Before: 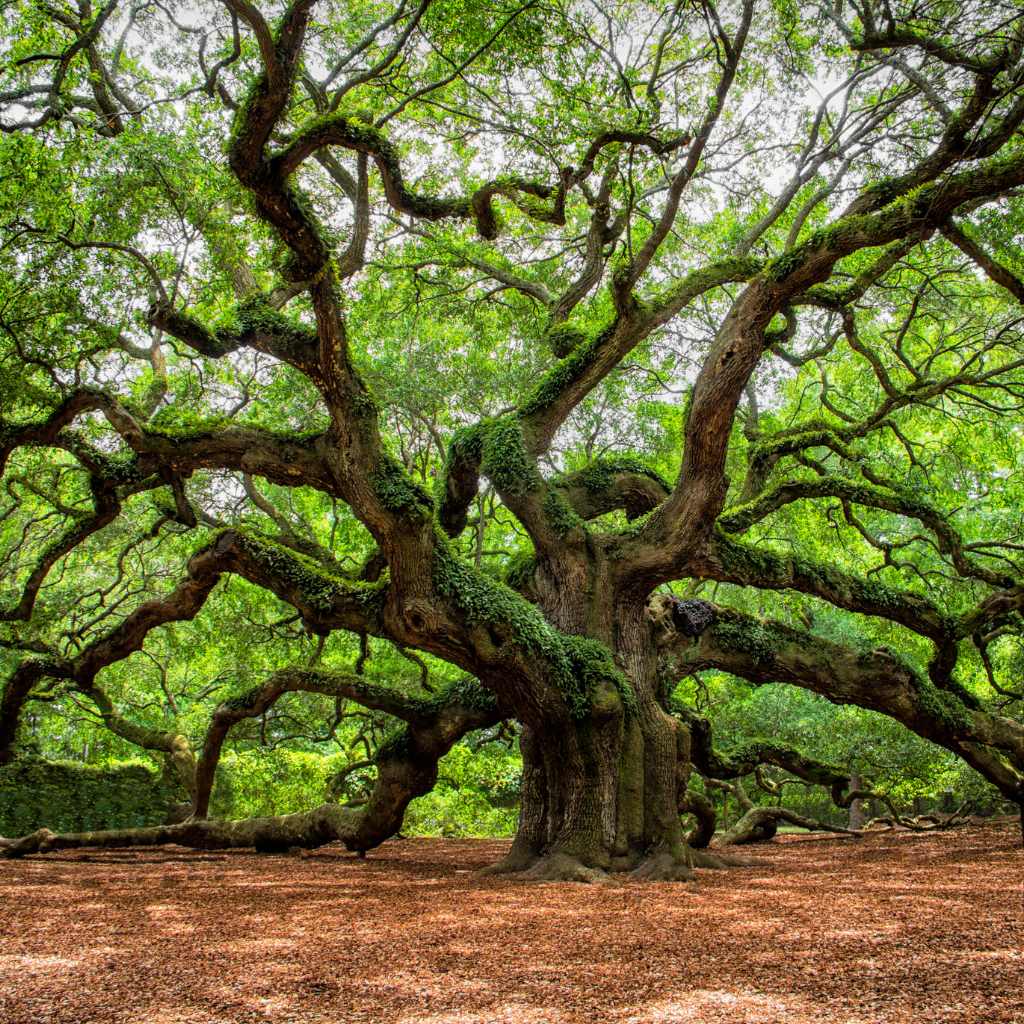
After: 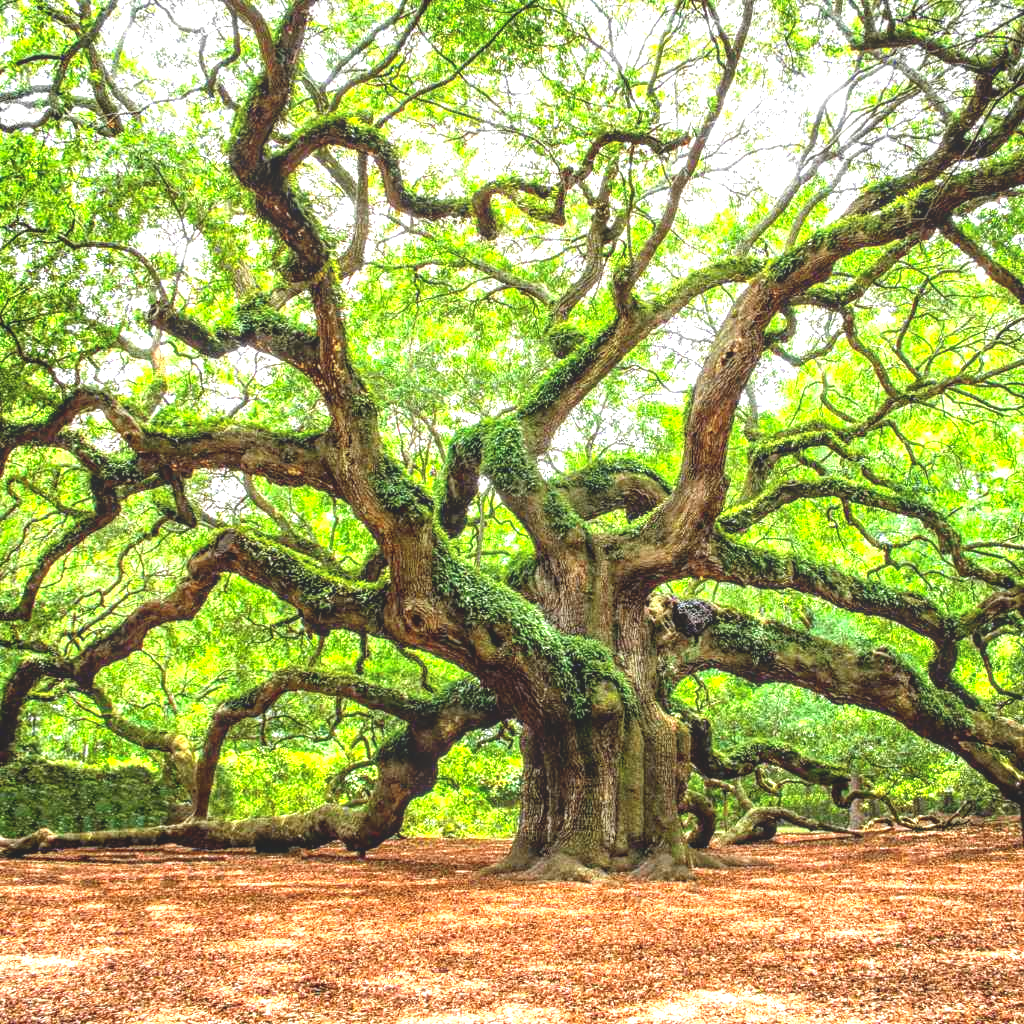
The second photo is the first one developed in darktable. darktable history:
levels: mode automatic, gray 50.8%
local contrast: highlights 48%, shadows 0%, detail 100%
exposure: exposure 0.657 EV
